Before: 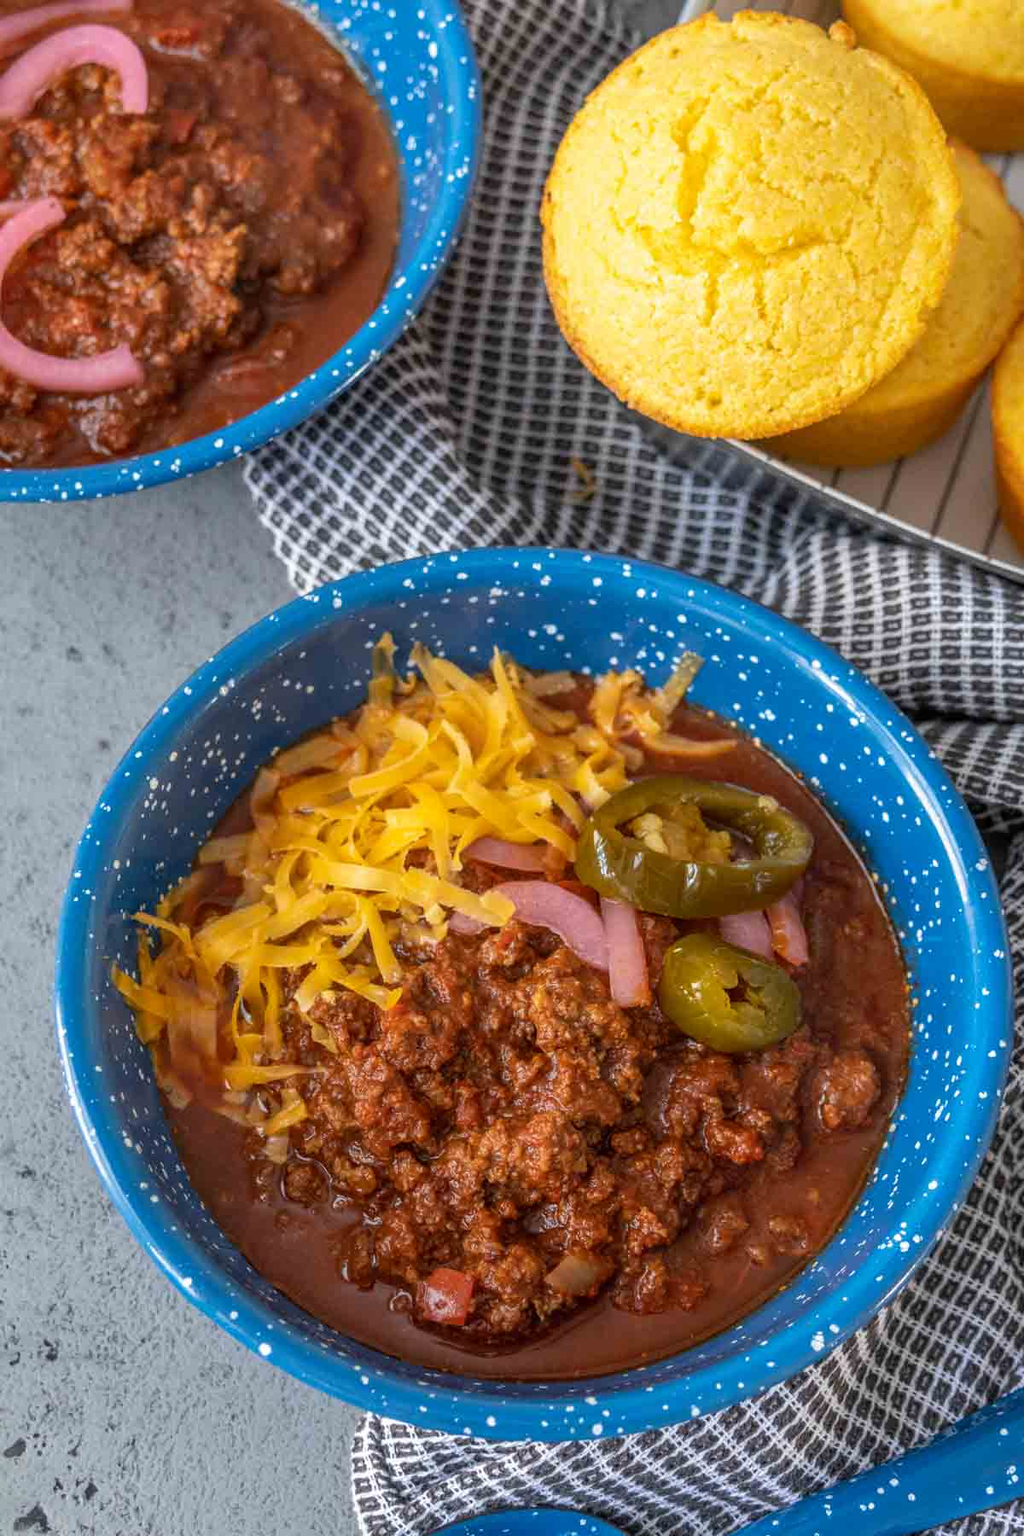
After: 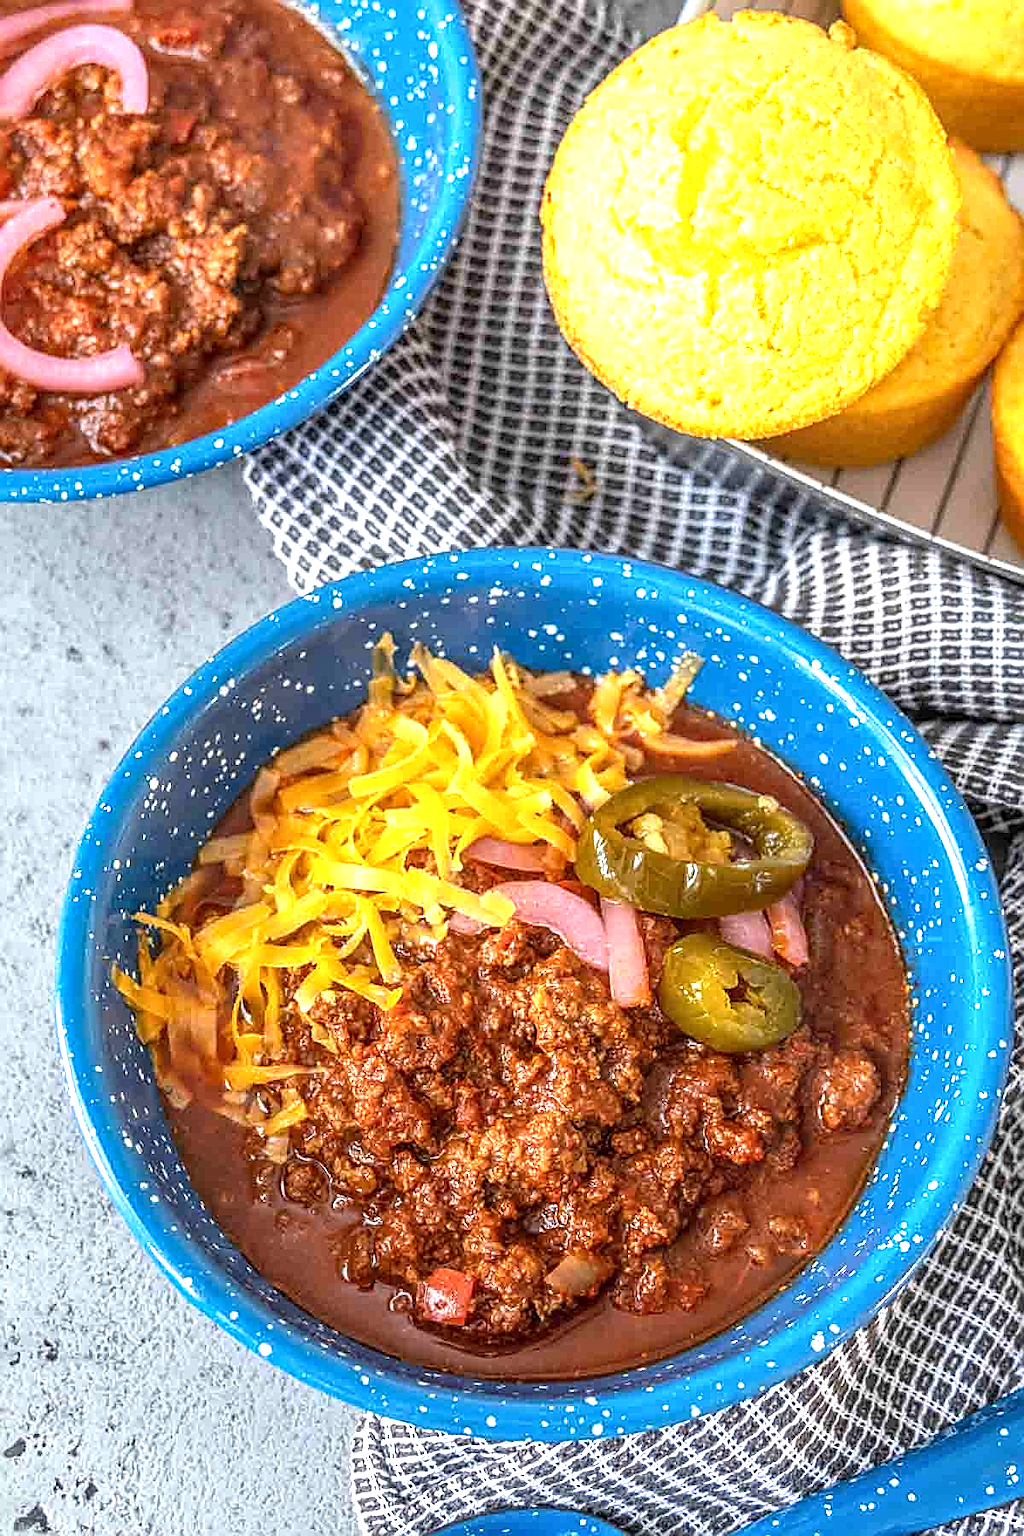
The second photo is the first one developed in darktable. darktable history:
local contrast: on, module defaults
sharpen: amount 0.901
exposure: black level correction 0, exposure 1 EV, compensate highlight preservation false
